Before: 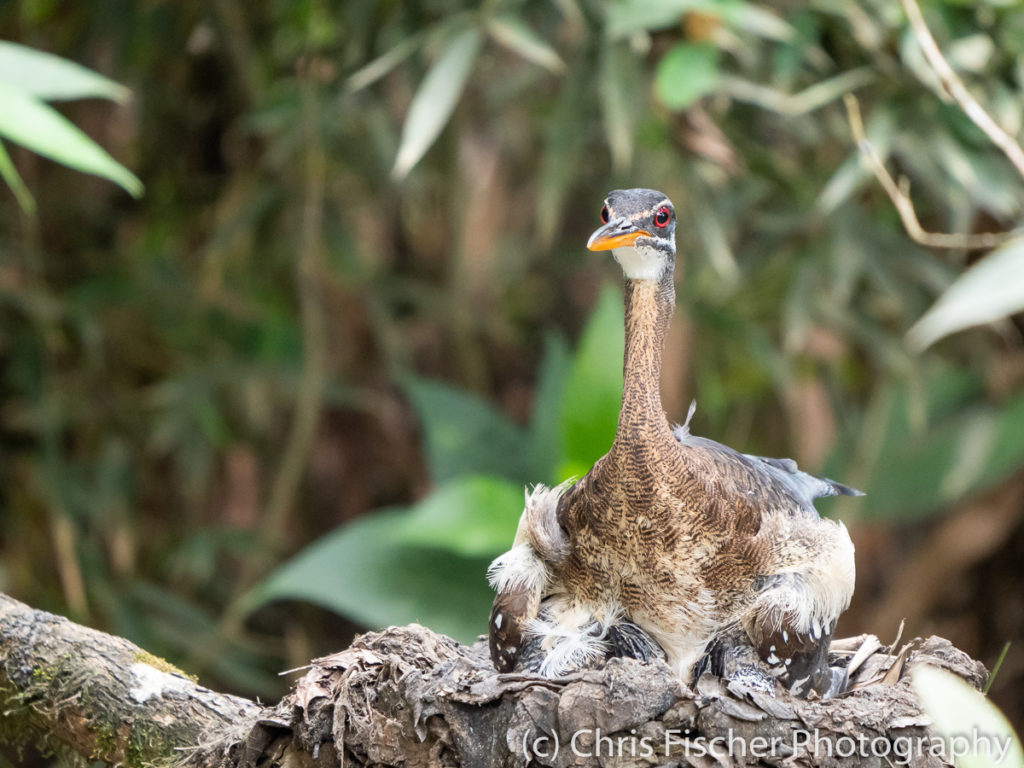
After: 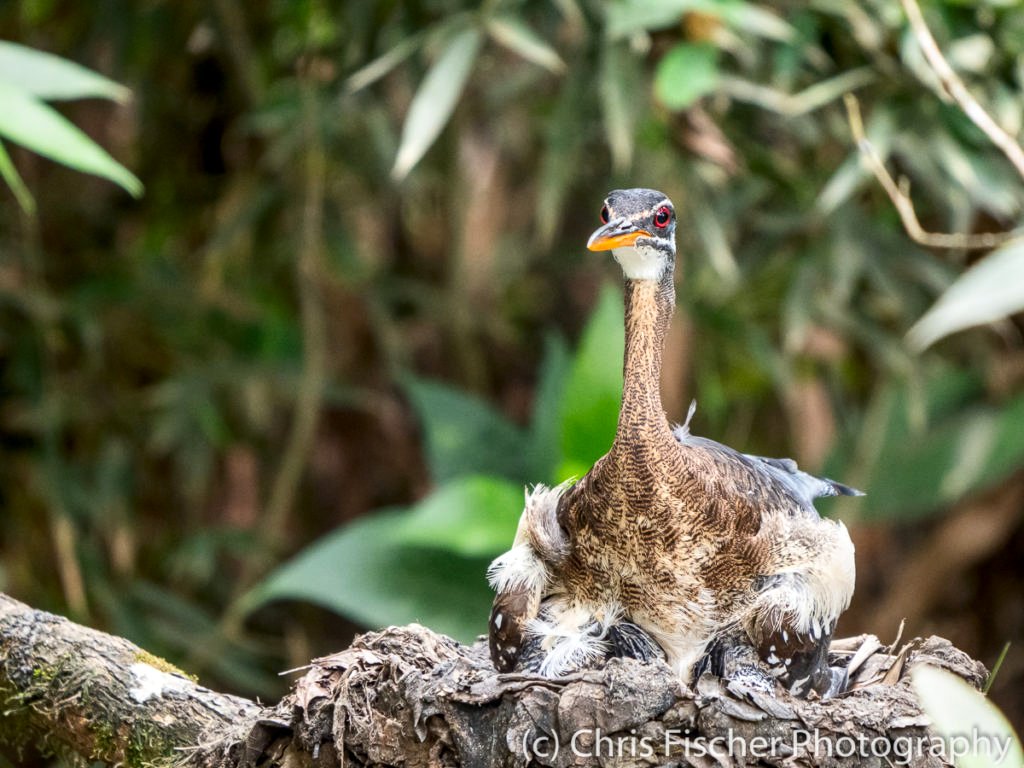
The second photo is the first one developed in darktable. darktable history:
white balance: emerald 1
local contrast: on, module defaults
contrast brightness saturation: contrast 0.13, brightness -0.05, saturation 0.16
